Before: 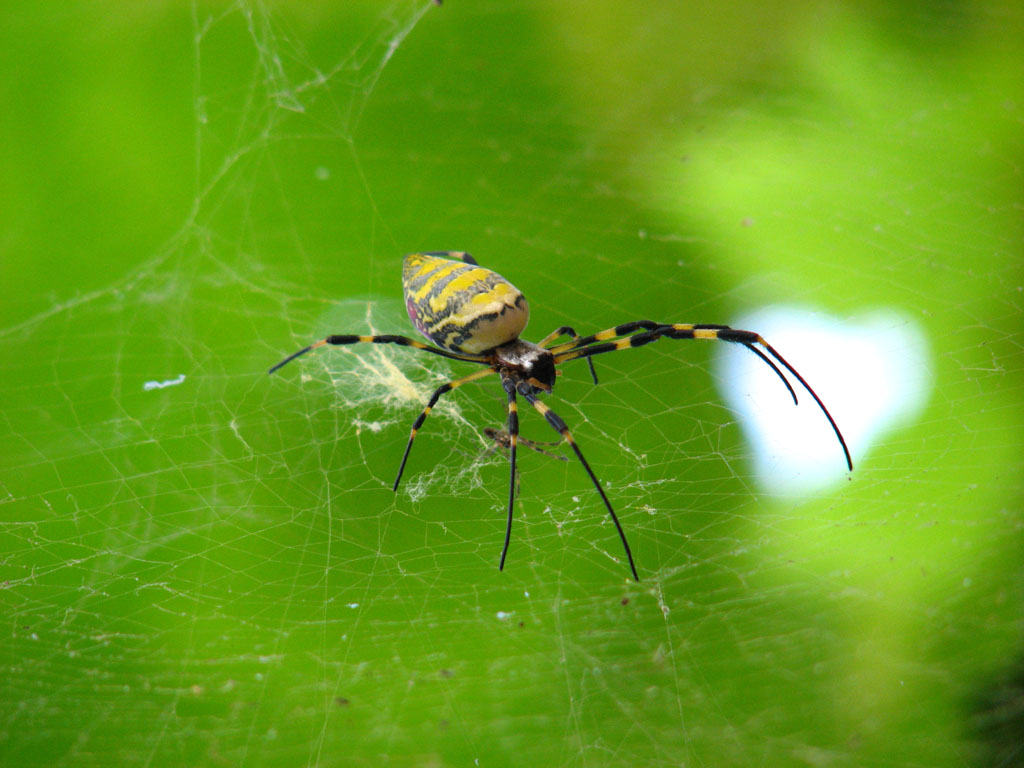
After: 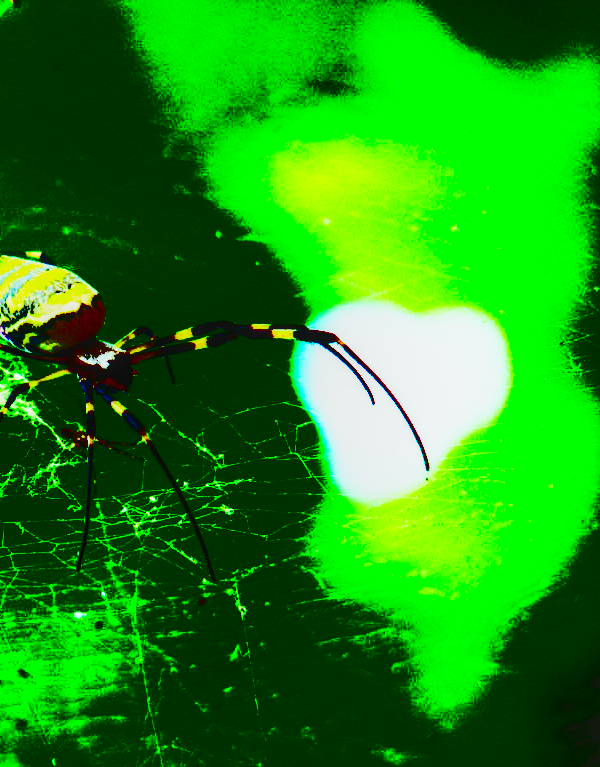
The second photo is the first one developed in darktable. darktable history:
crop: left 41.4%
tone curve: curves: ch0 [(0, 0) (0.003, 0.006) (0.011, 0.006) (0.025, 0.008) (0.044, 0.014) (0.069, 0.02) (0.1, 0.025) (0.136, 0.037) (0.177, 0.053) (0.224, 0.086) (0.277, 0.13) (0.335, 0.189) (0.399, 0.253) (0.468, 0.375) (0.543, 0.521) (0.623, 0.671) (0.709, 0.789) (0.801, 0.841) (0.898, 0.889) (1, 1)], color space Lab, independent channels, preserve colors none
local contrast: detail 130%
base curve: curves: ch0 [(0, 0) (0.007, 0.004) (0.027, 0.03) (0.046, 0.07) (0.207, 0.54) (0.442, 0.872) (0.673, 0.972) (1, 1)], preserve colors none
color balance rgb: shadows lift › hue 84.57°, power › luminance -14.777%, highlights gain › chroma 4.017%, highlights gain › hue 199.29°, linear chroma grading › shadows 15.52%, perceptual saturation grading › global saturation 24.407%, perceptual saturation grading › highlights -24.472%, perceptual saturation grading › mid-tones 24.328%, perceptual saturation grading › shadows 39.881%, global vibrance 6.498%, contrast 13.312%, saturation formula JzAzBz (2021)
contrast brightness saturation: contrast 0.752, brightness -0.991, saturation 0.985
